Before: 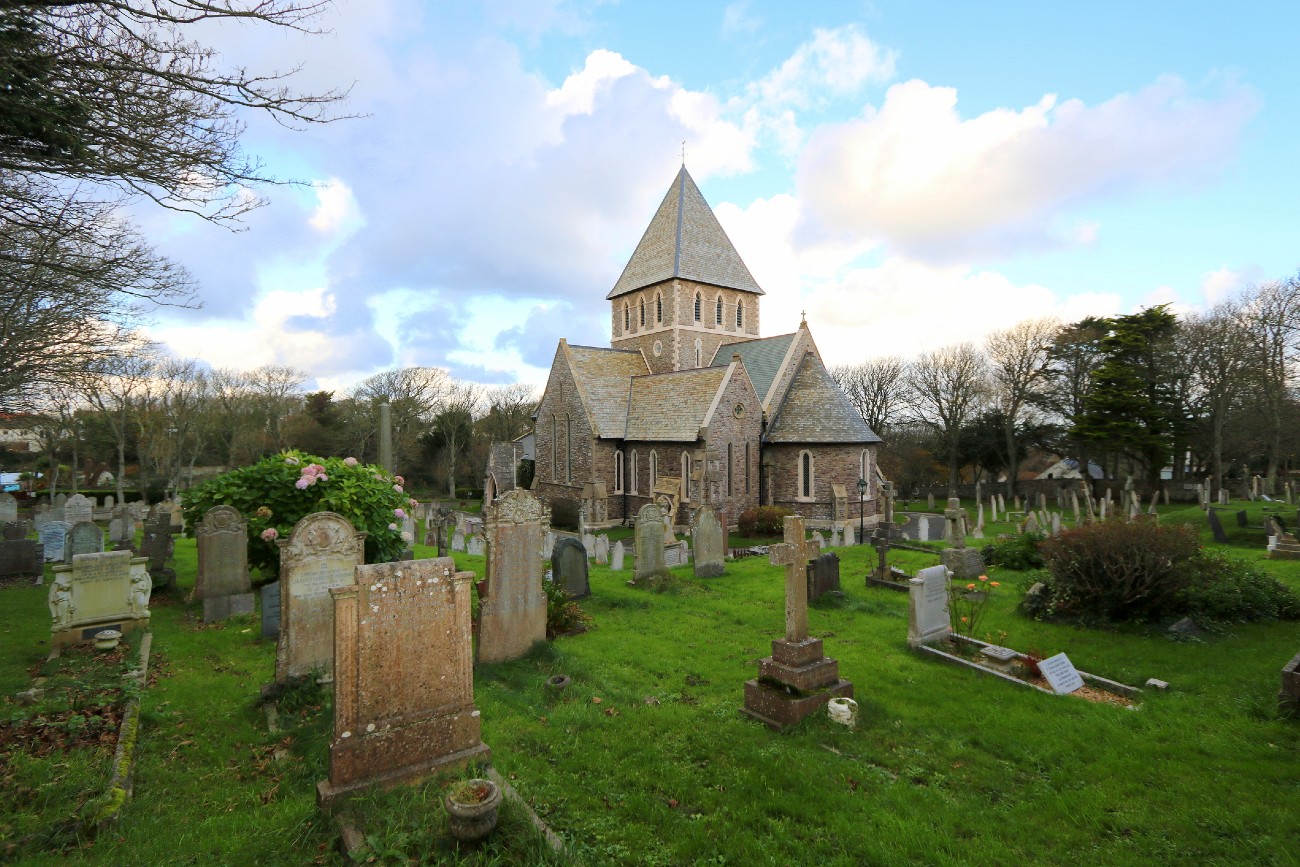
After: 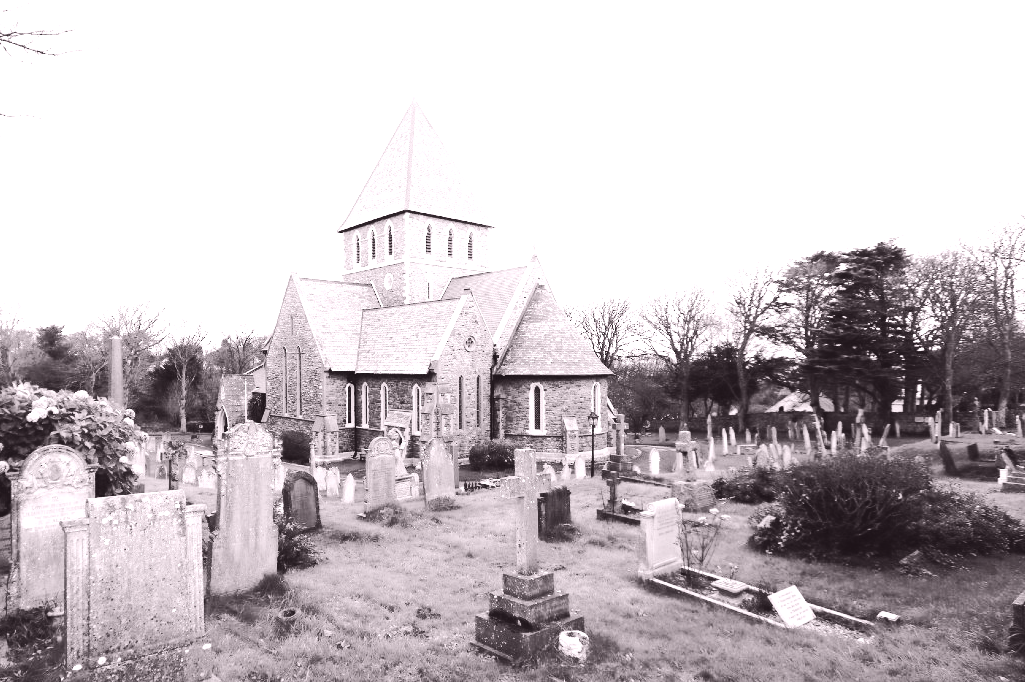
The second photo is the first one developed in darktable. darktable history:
tone equalizer: on, module defaults
exposure: black level correction 0.056, compensate highlight preservation false
colorize: hue 25.2°, saturation 83%, source mix 82%, lightness 79%, version 1
crop and rotate: left 20.74%, top 7.912%, right 0.375%, bottom 13.378%
